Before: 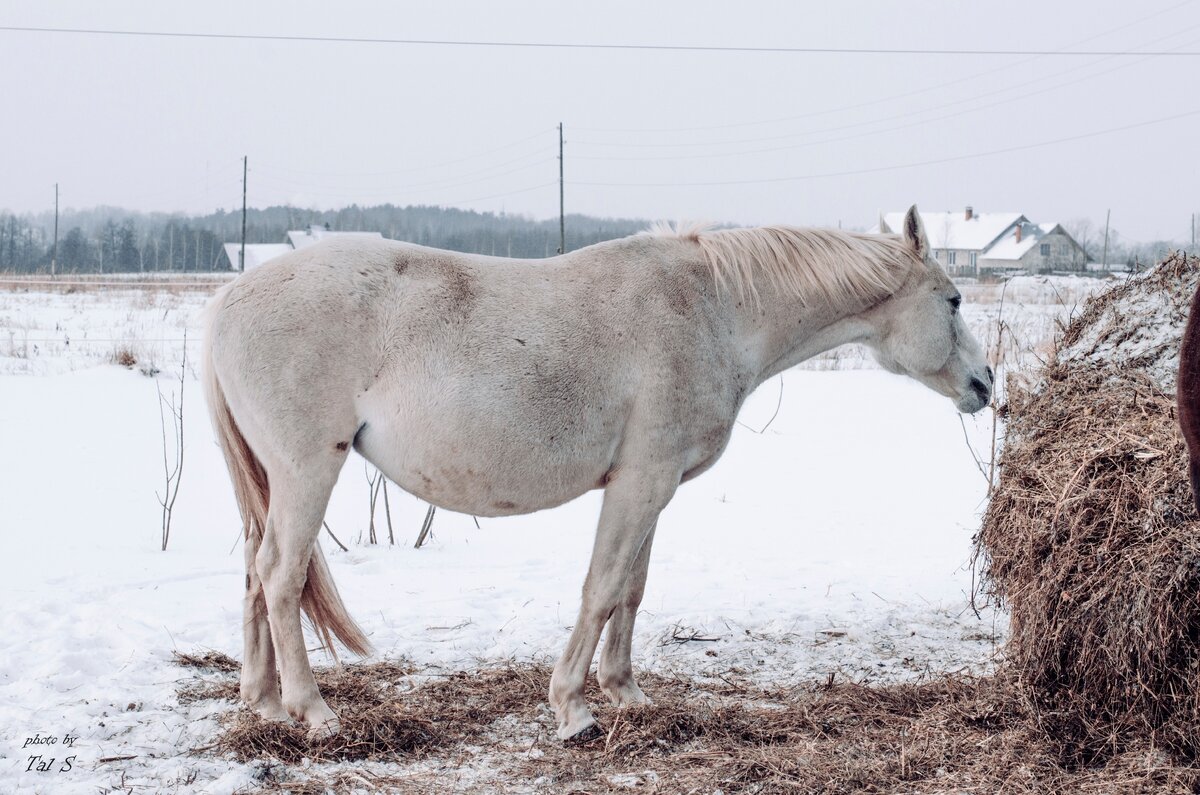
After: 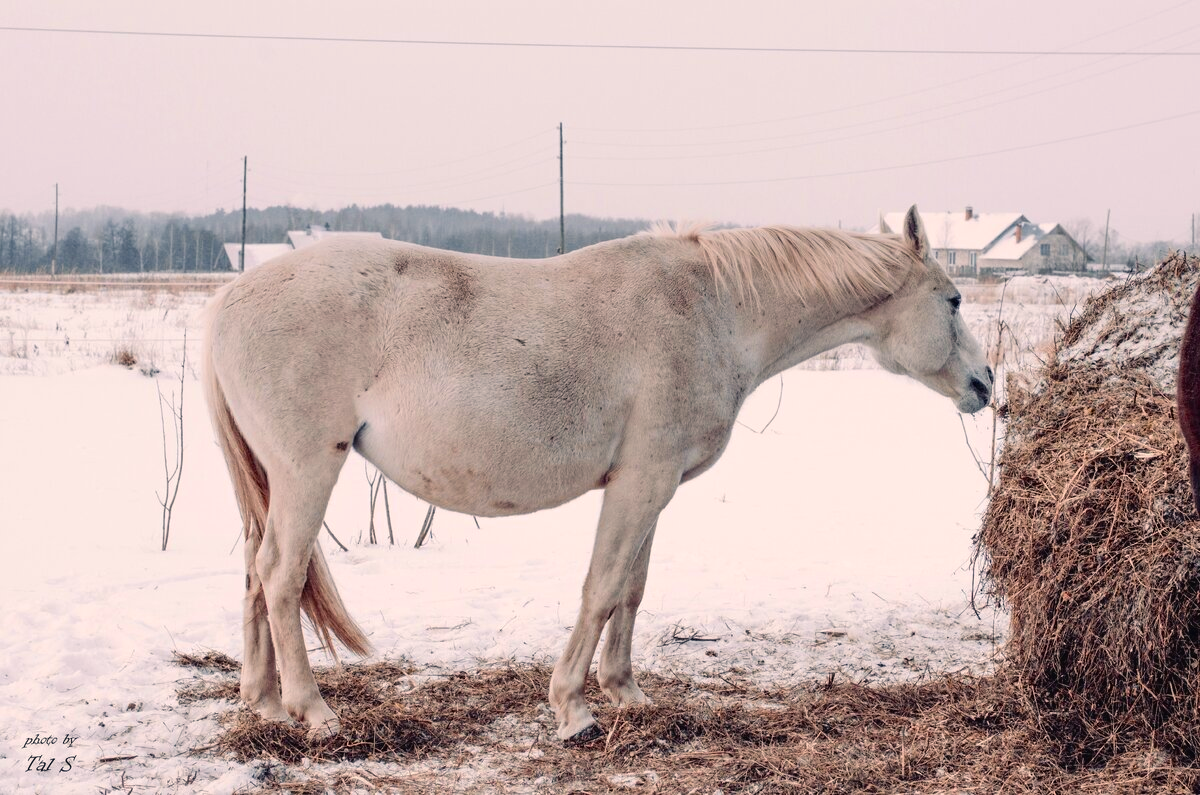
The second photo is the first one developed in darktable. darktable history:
color balance rgb: highlights gain › chroma 3.076%, highlights gain › hue 54.33°, global offset › luminance 0.234%, perceptual saturation grading › global saturation 25.137%, global vibrance -0.937%, saturation formula JzAzBz (2021)
